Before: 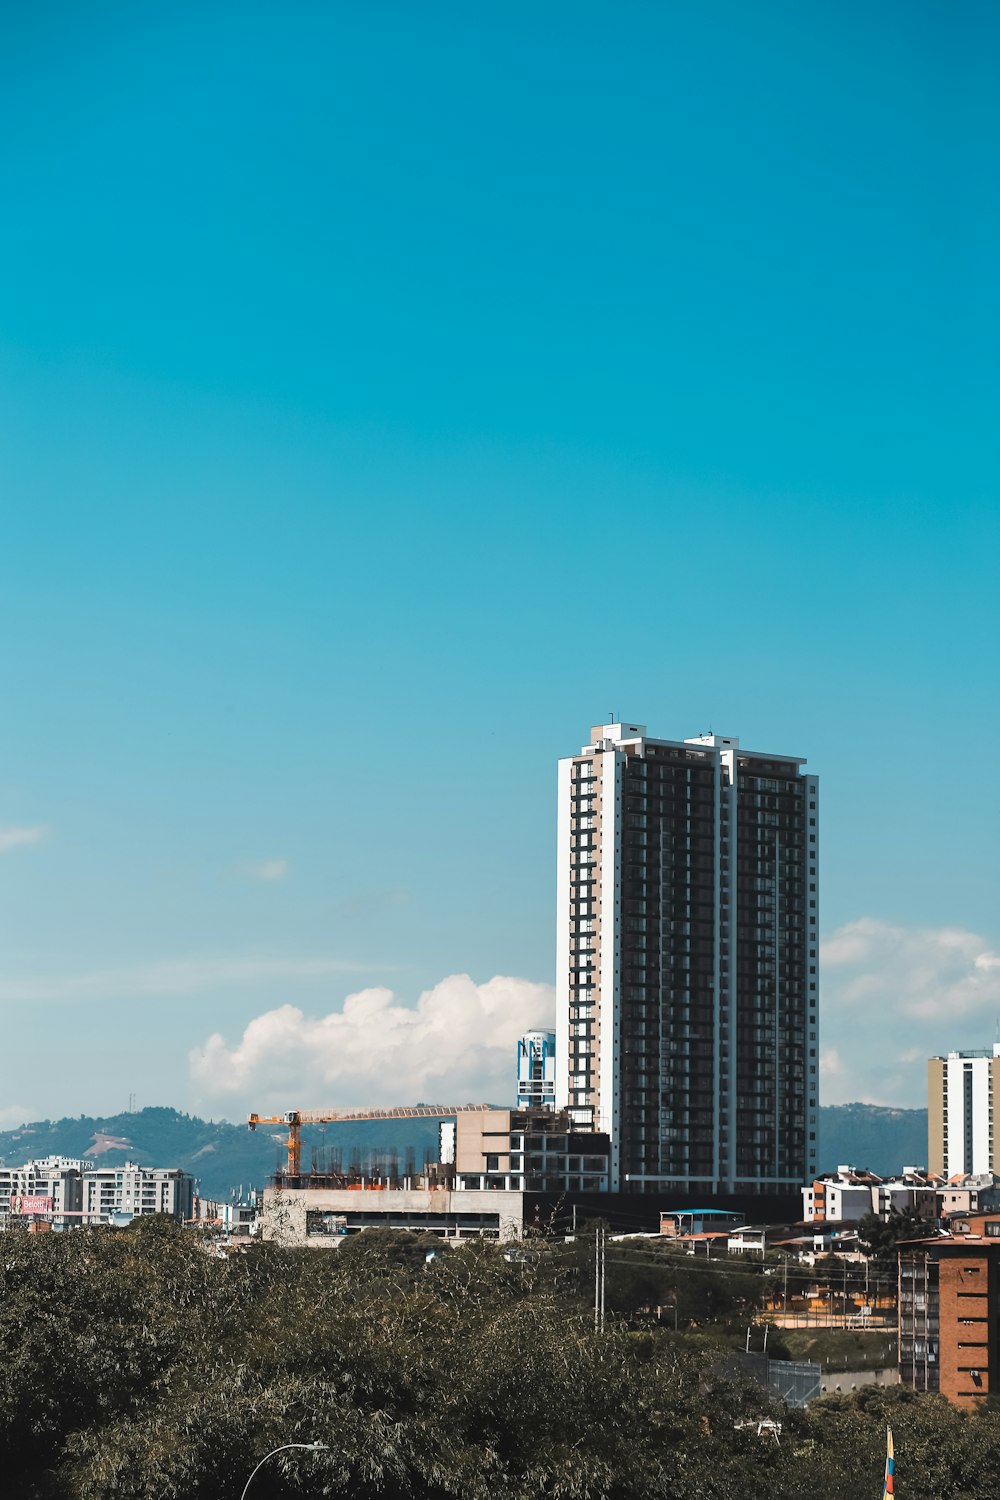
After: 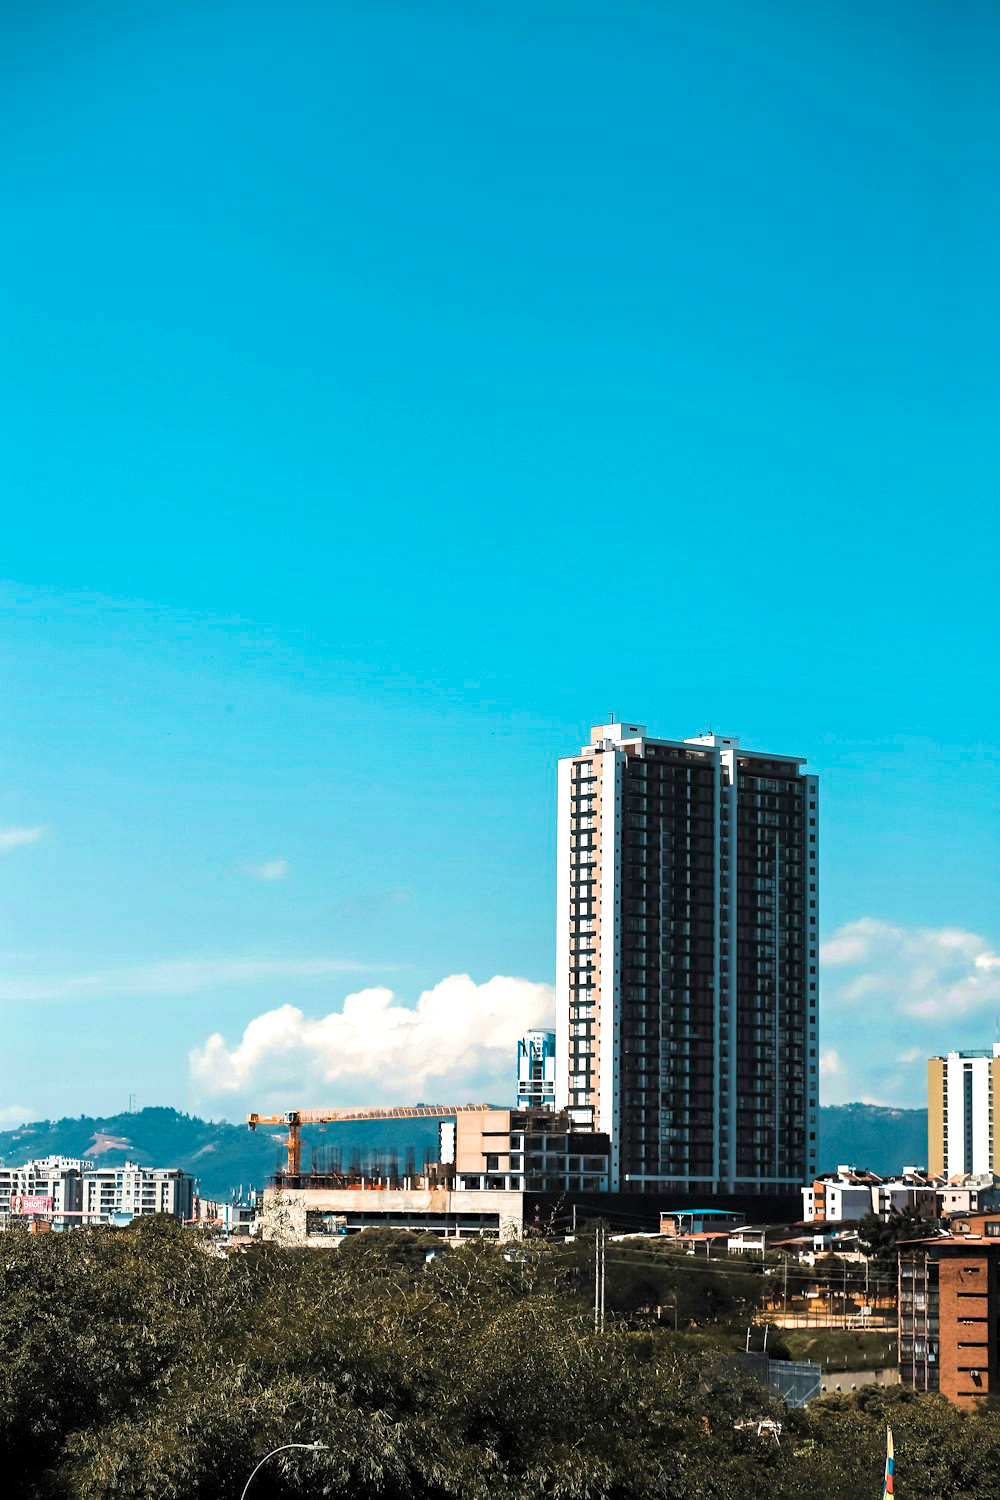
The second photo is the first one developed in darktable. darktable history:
haze removal: compatibility mode true, adaptive false
velvia: strength 56.3%
levels: levels [0.062, 0.494, 0.925]
exposure: exposure 0.222 EV, compensate exposure bias true, compensate highlight preservation false
